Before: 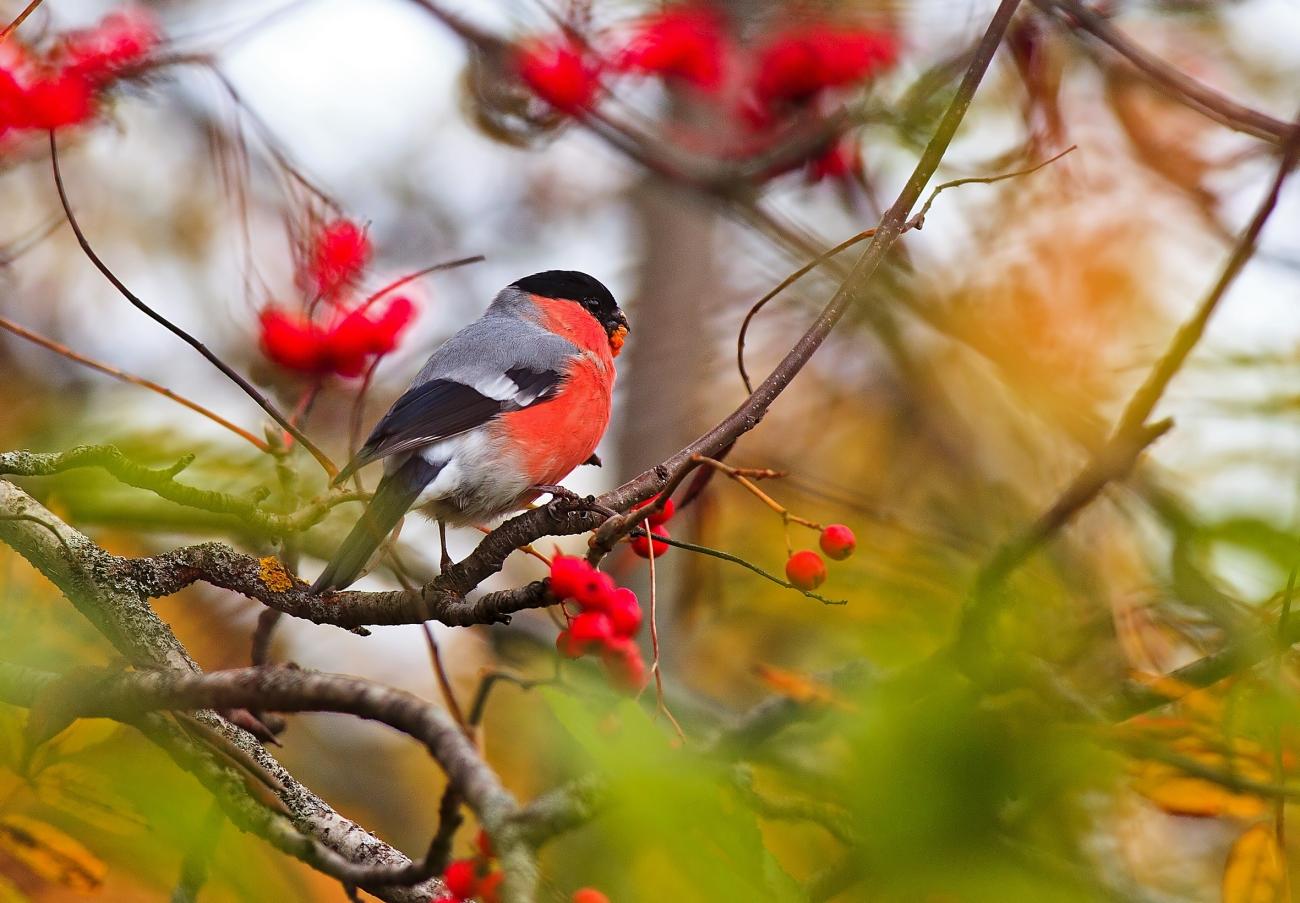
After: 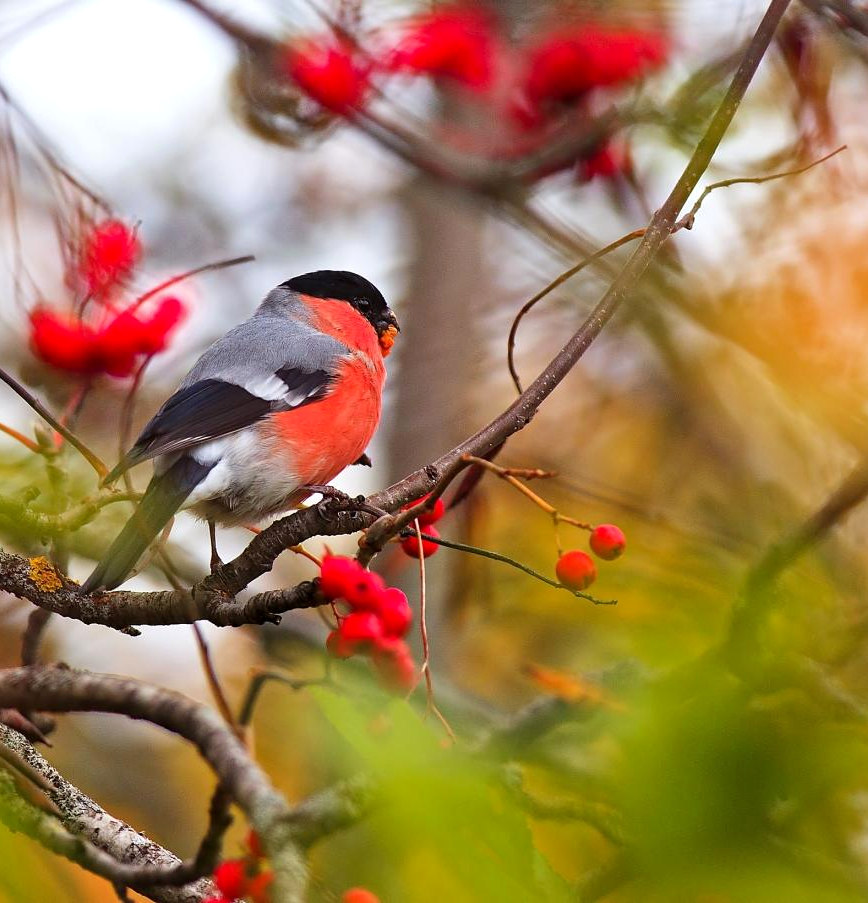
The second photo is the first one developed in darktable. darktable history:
exposure: black level correction 0.001, exposure 0.14 EV, compensate highlight preservation false
crop and rotate: left 17.732%, right 15.423%
